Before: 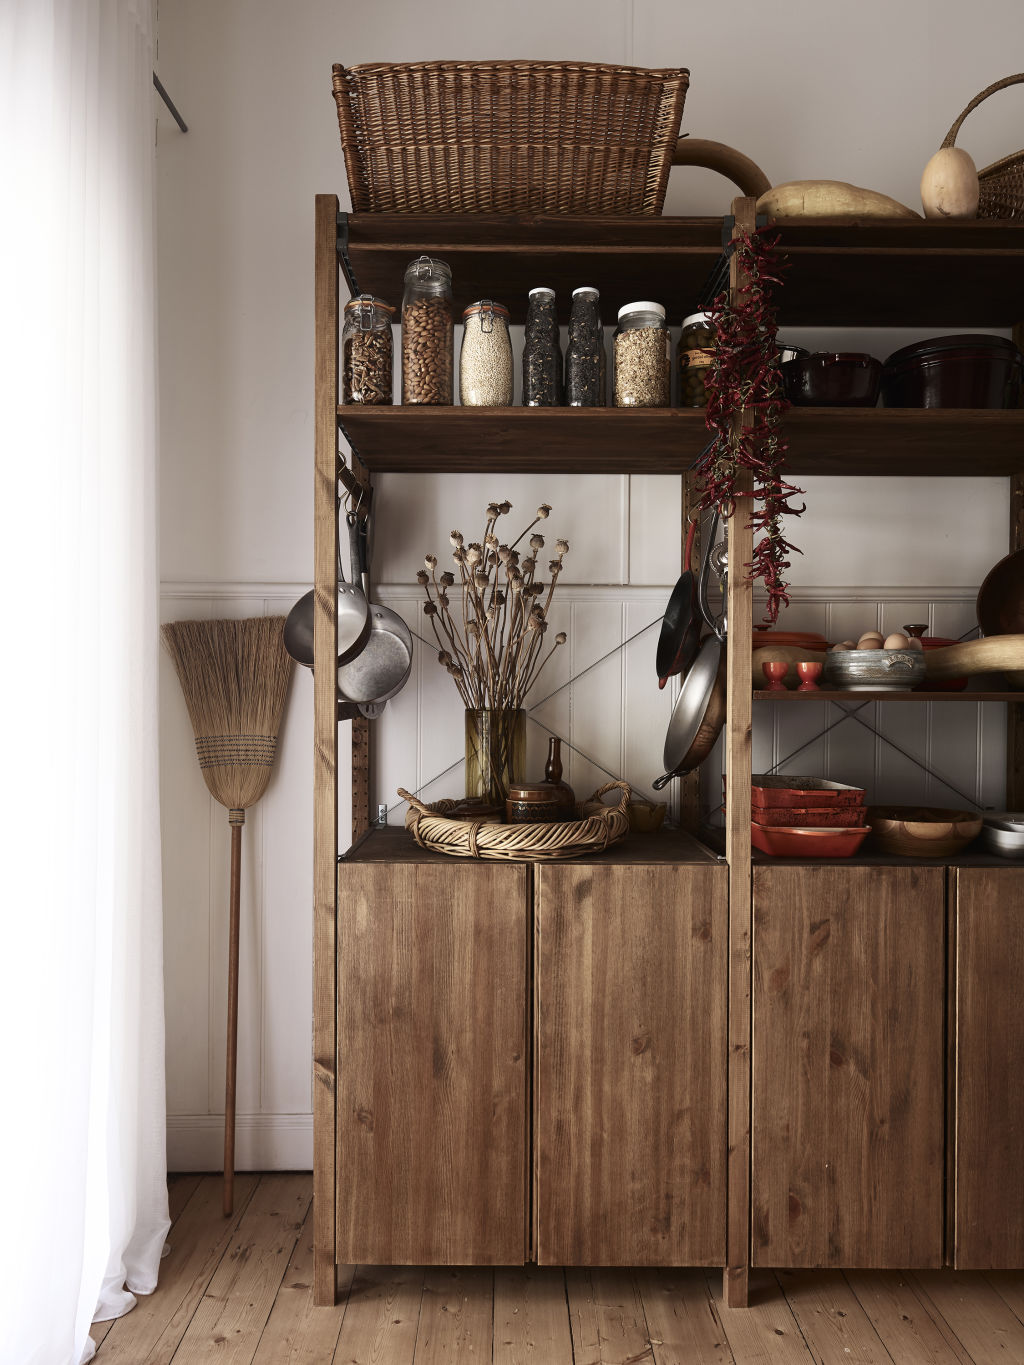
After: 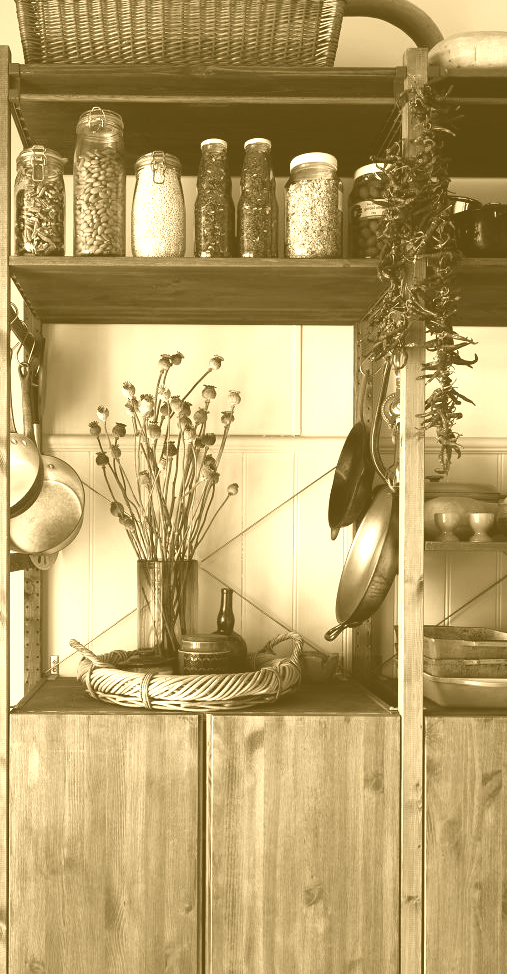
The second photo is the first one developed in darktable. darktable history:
crop: left 32.075%, top 10.976%, right 18.355%, bottom 17.596%
colorize: hue 36°, source mix 100%
